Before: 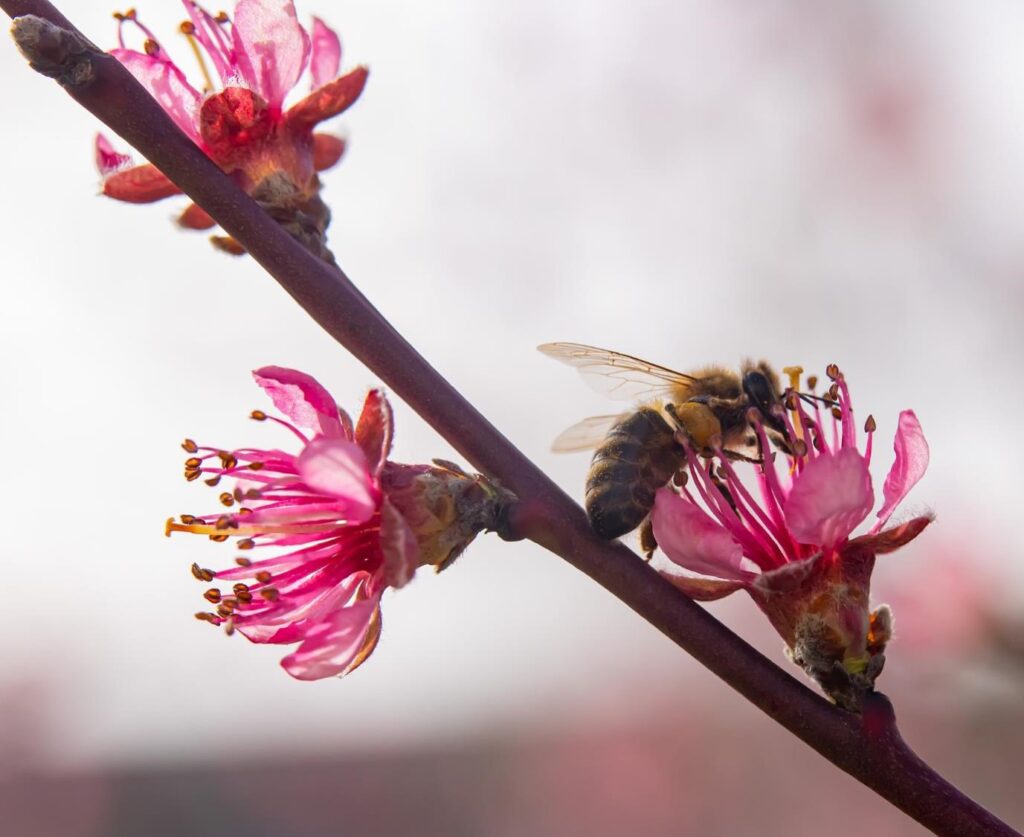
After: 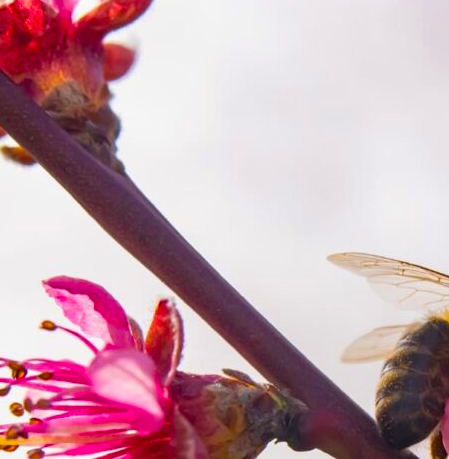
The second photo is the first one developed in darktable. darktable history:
crop: left 20.52%, top 10.86%, right 35.585%, bottom 34.291%
color balance rgb: perceptual saturation grading › global saturation 35.204%
